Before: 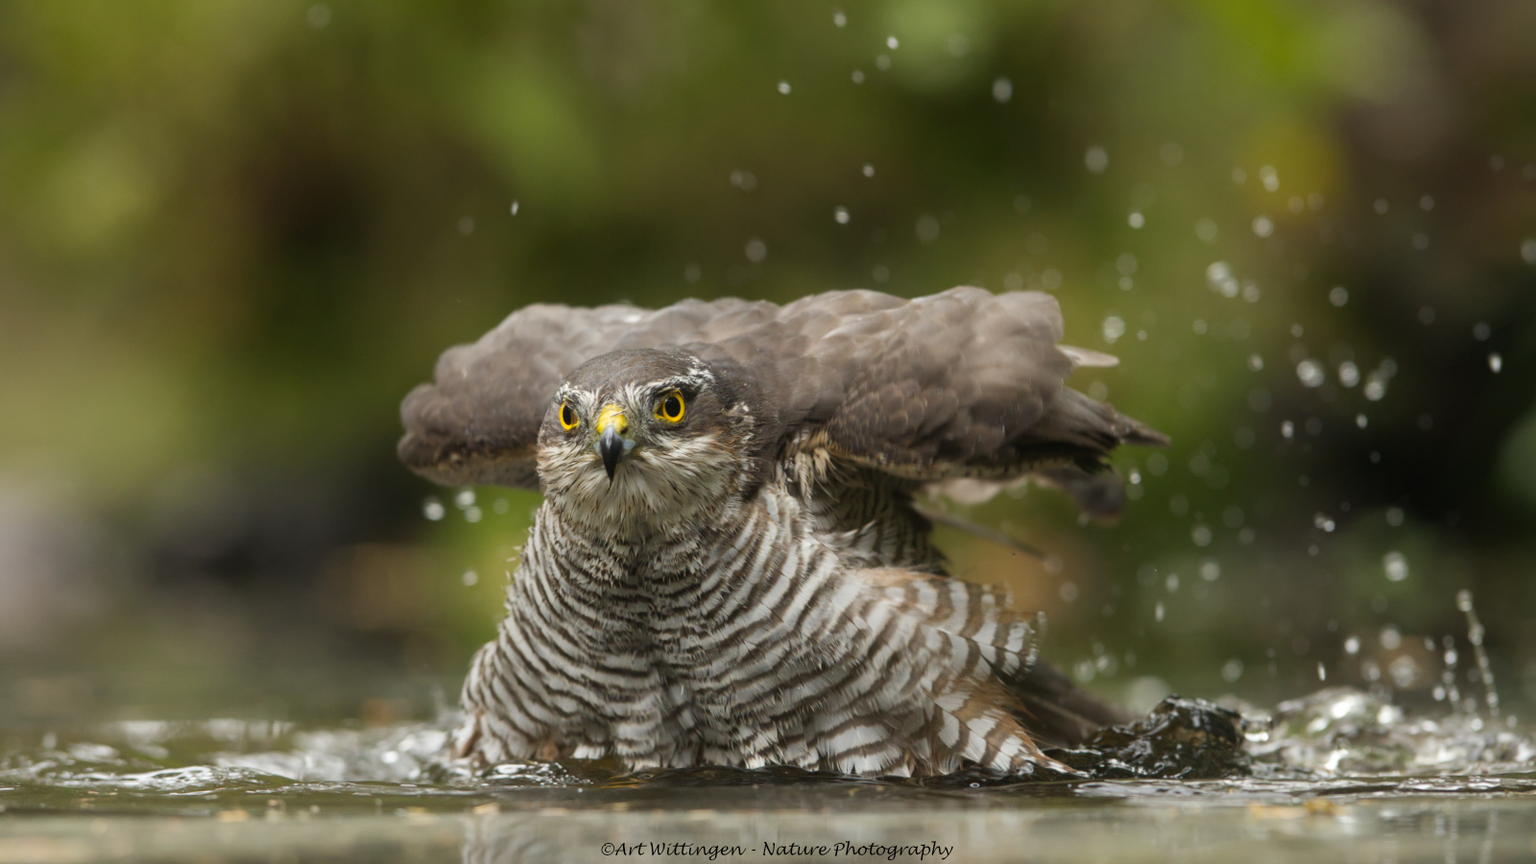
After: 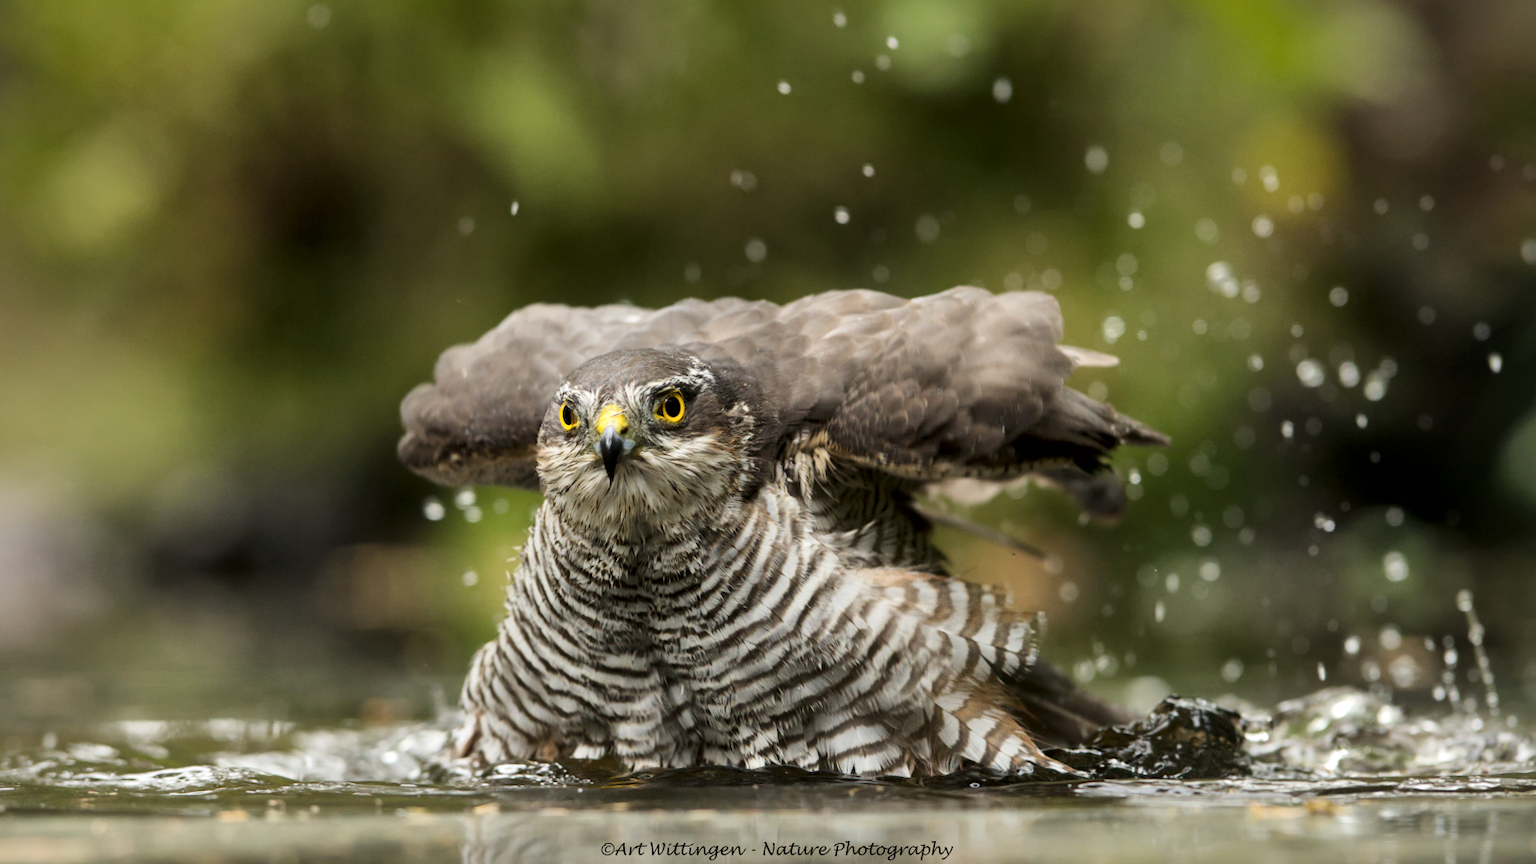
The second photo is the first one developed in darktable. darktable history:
shadows and highlights: shadows 25.6, highlights -26.3
tone curve: curves: ch0 [(0, 0.008) (0.107, 0.091) (0.283, 0.287) (0.461, 0.498) (0.64, 0.679) (0.822, 0.841) (0.998, 0.978)]; ch1 [(0, 0) (0.316, 0.349) (0.466, 0.442) (0.502, 0.5) (0.527, 0.519) (0.561, 0.553) (0.608, 0.629) (0.669, 0.704) (0.859, 0.899) (1, 1)]; ch2 [(0, 0) (0.33, 0.301) (0.421, 0.443) (0.473, 0.498) (0.502, 0.504) (0.522, 0.525) (0.592, 0.61) (0.705, 0.7) (1, 1)], color space Lab, linked channels, preserve colors none
local contrast: mode bilateral grid, contrast 25, coarseness 60, detail 151%, midtone range 0.2
